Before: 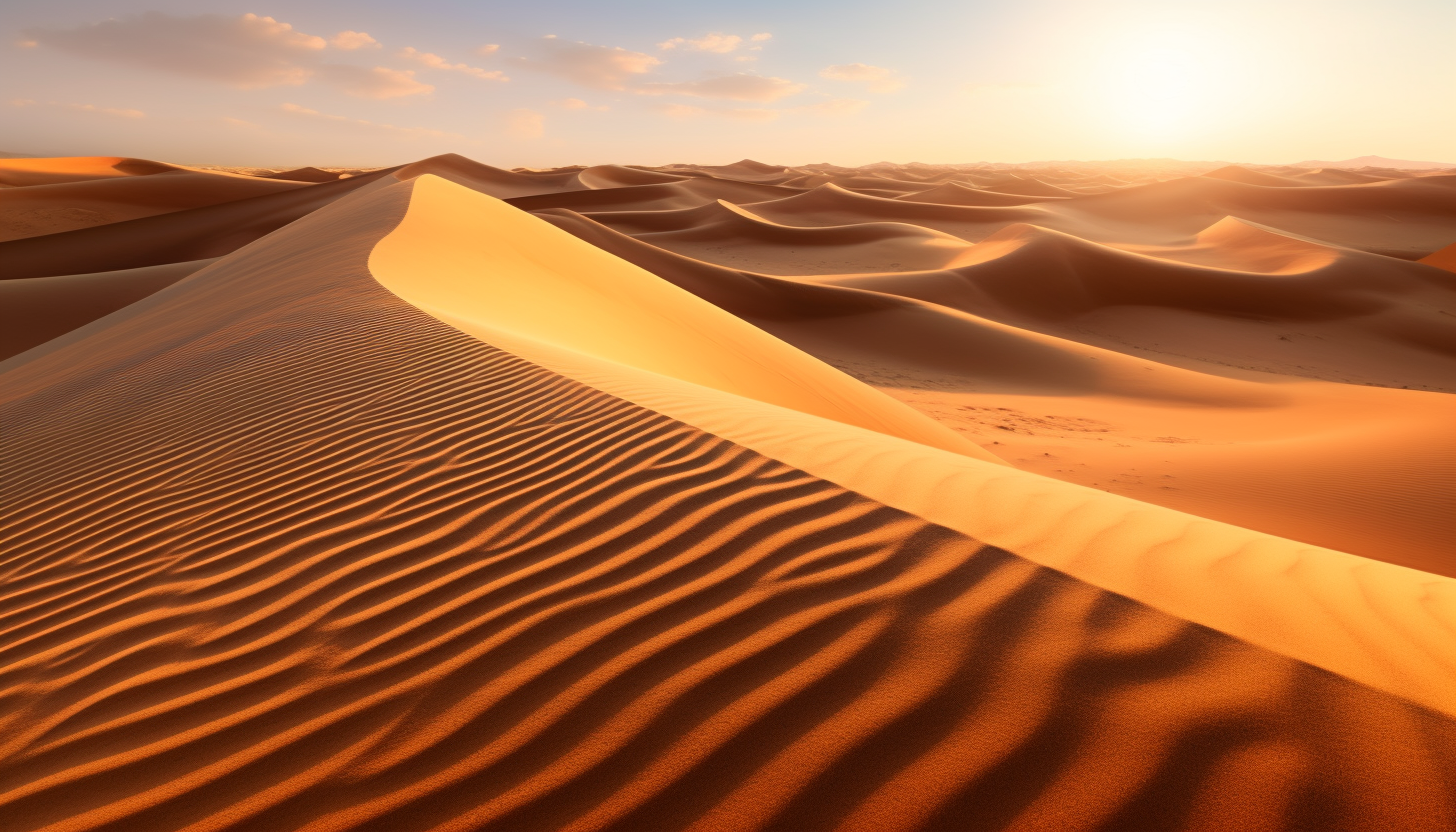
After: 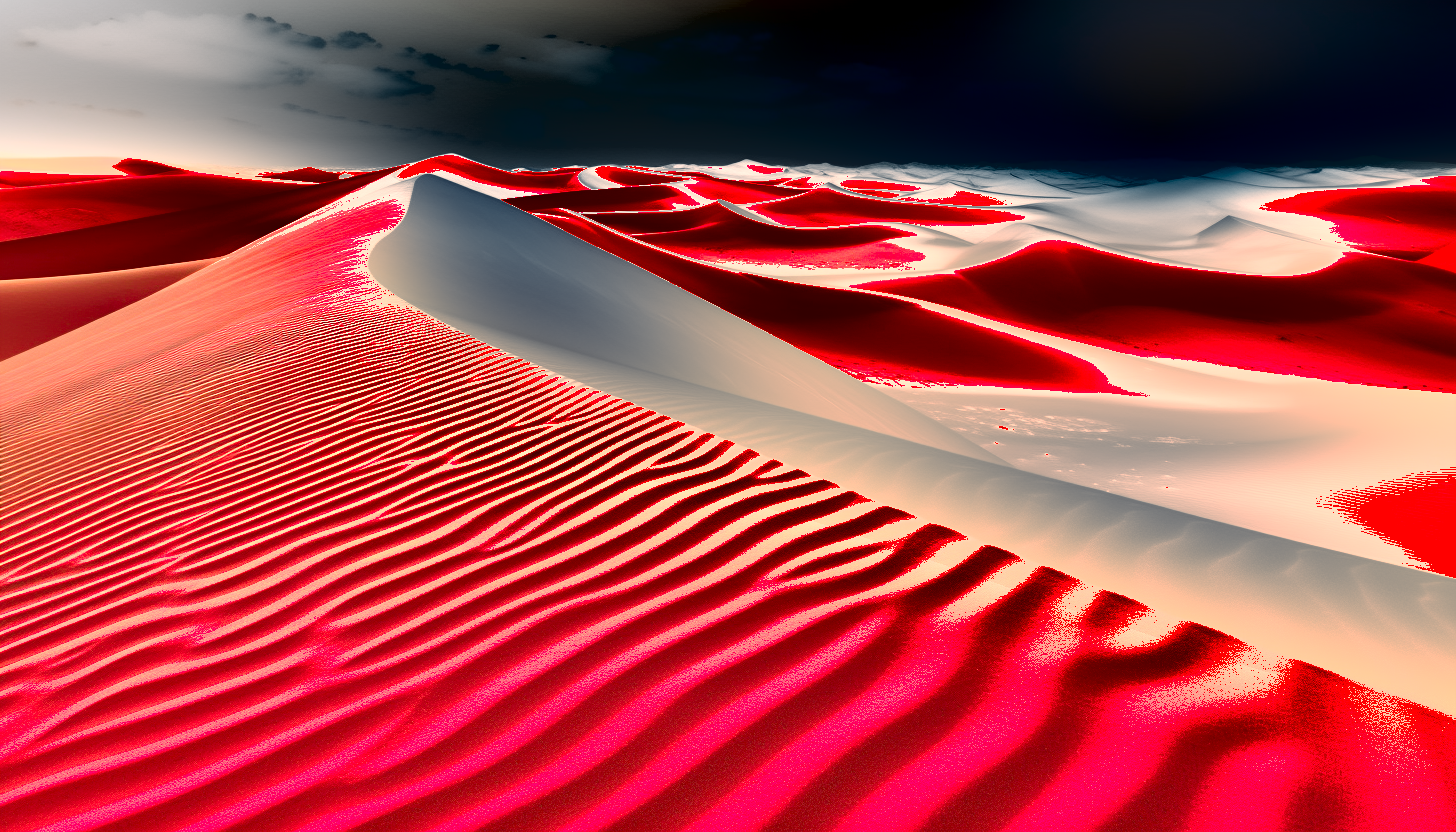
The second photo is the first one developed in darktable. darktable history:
color zones: curves: ch1 [(0.24, 0.634) (0.75, 0.5)]; ch2 [(0.253, 0.437) (0.745, 0.491)]
exposure: black level correction 0.001, exposure 2.532 EV, compensate highlight preservation false
shadows and highlights: shadows 73.24, highlights -60.88, soften with gaussian
color correction: highlights b* 0.013
